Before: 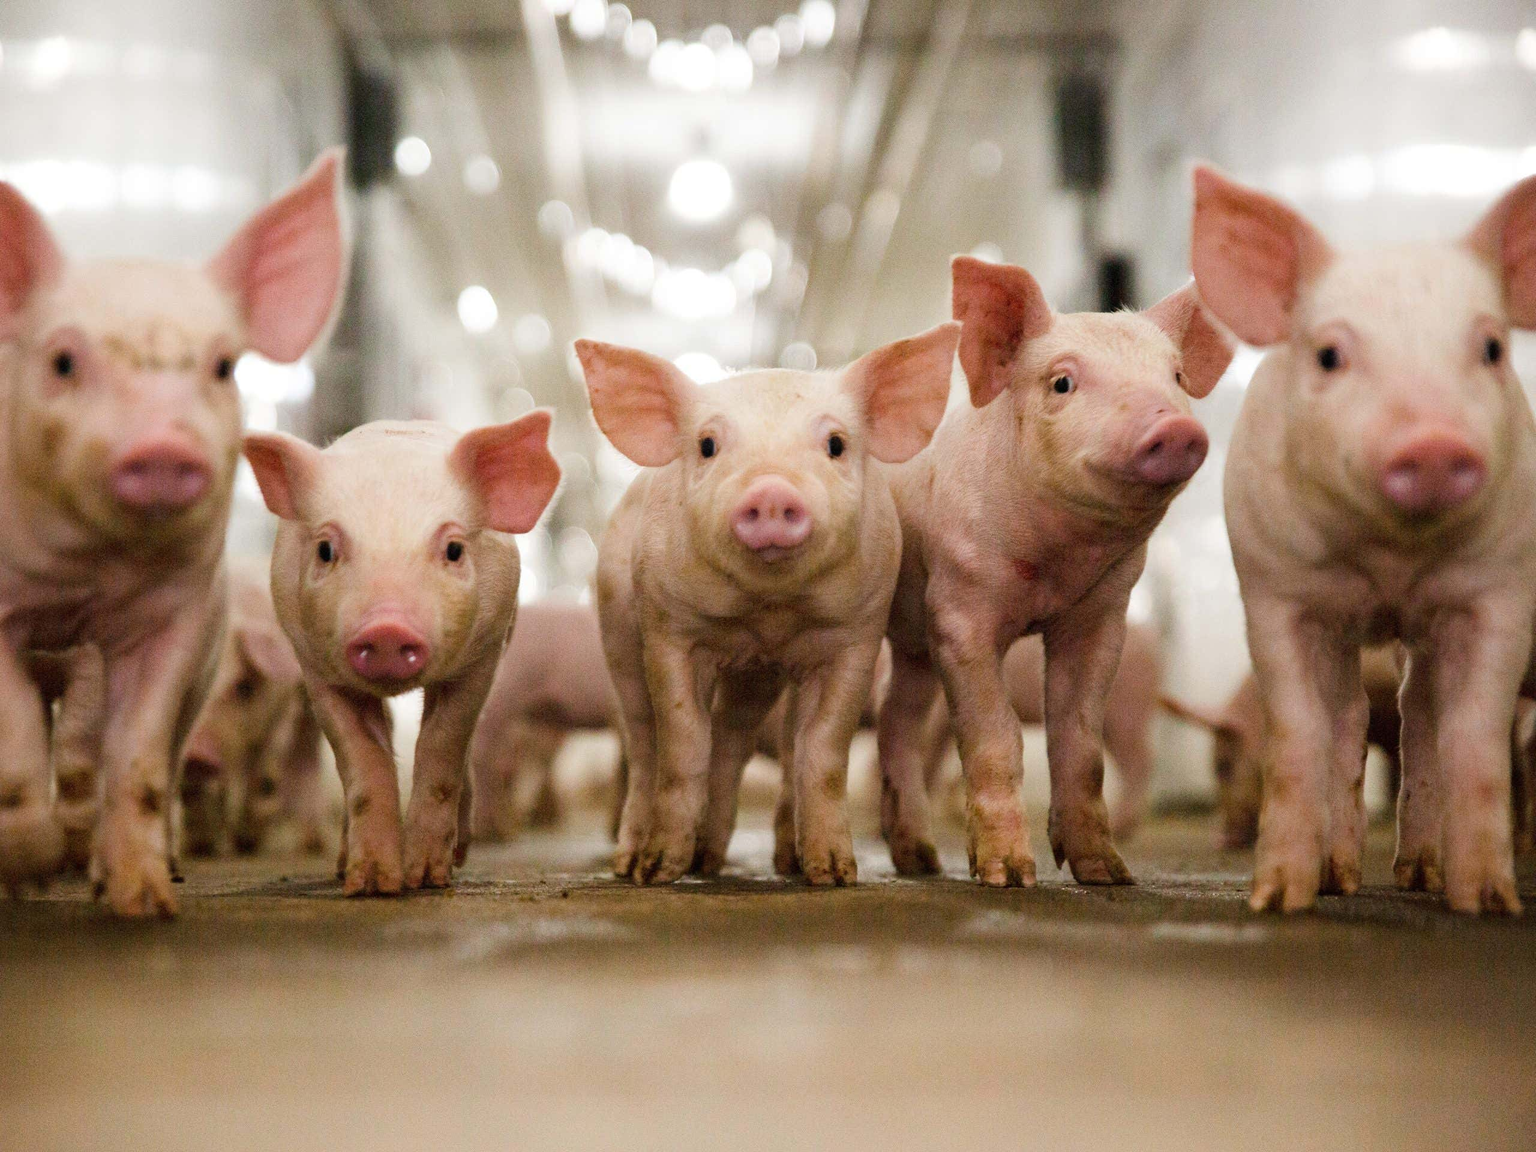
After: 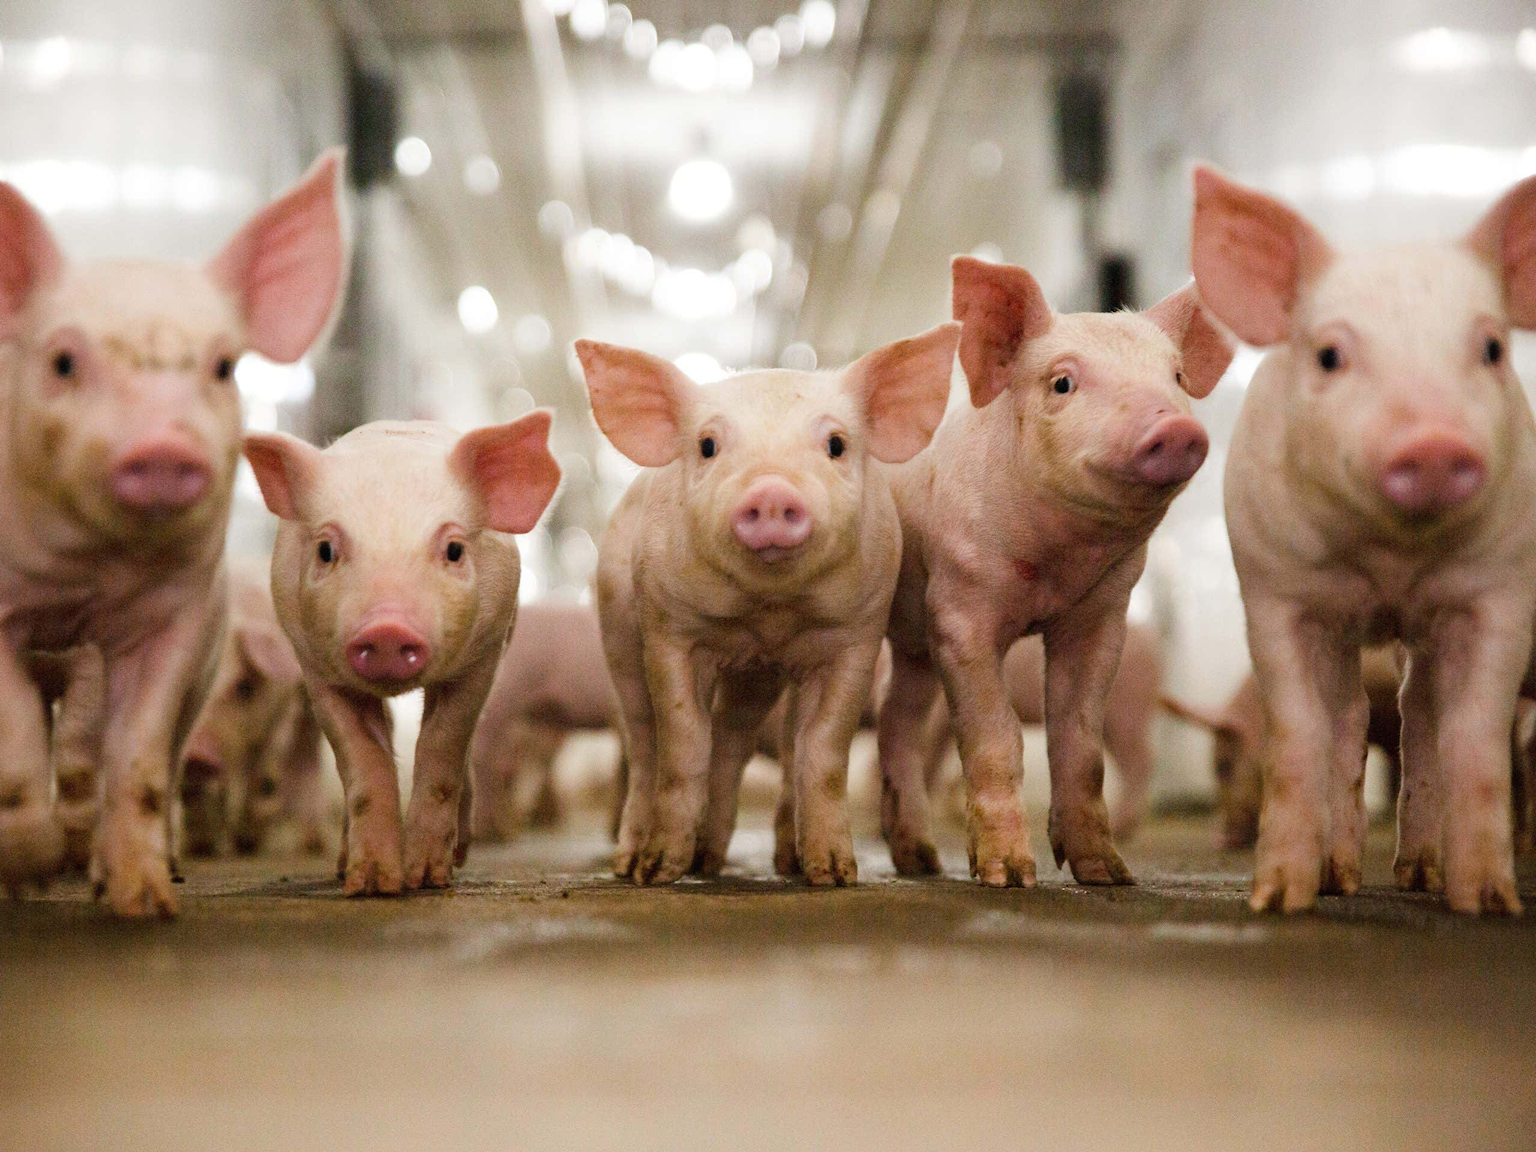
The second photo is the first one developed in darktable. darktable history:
exposure: black level correction 0, exposure 0 EV, compensate exposure bias true, compensate highlight preservation false
